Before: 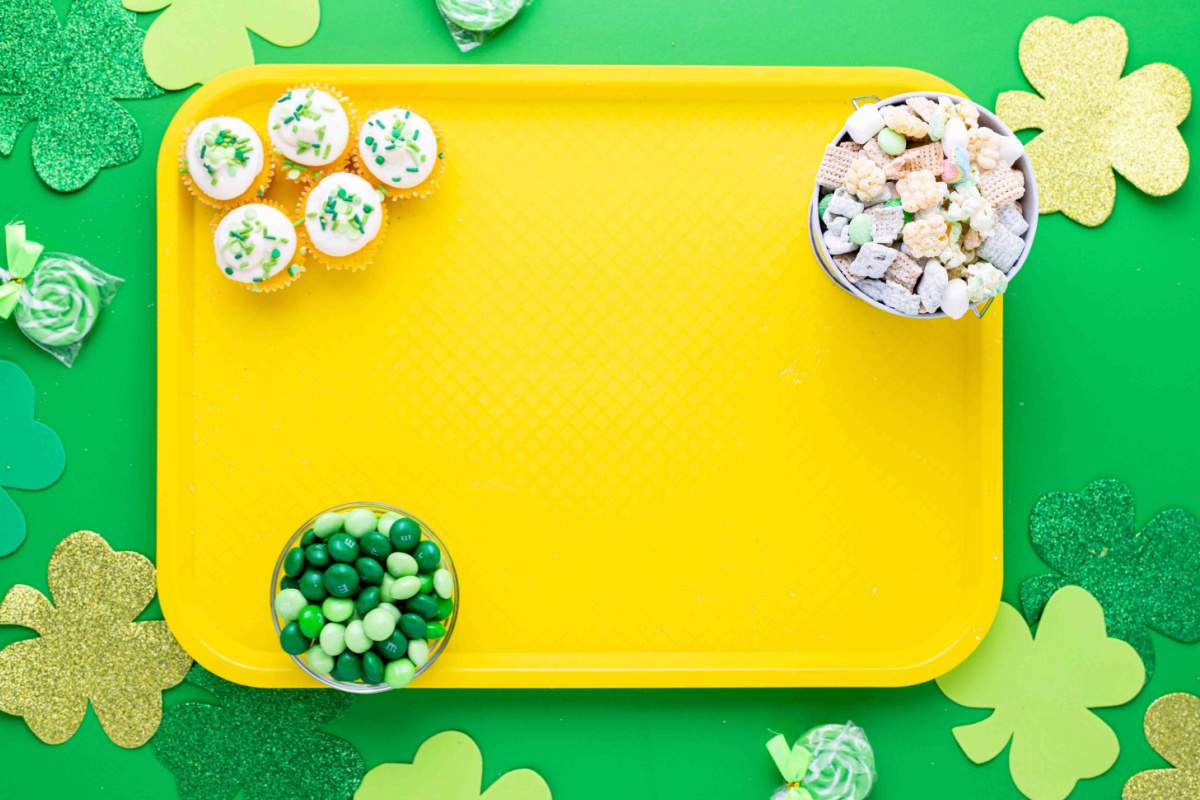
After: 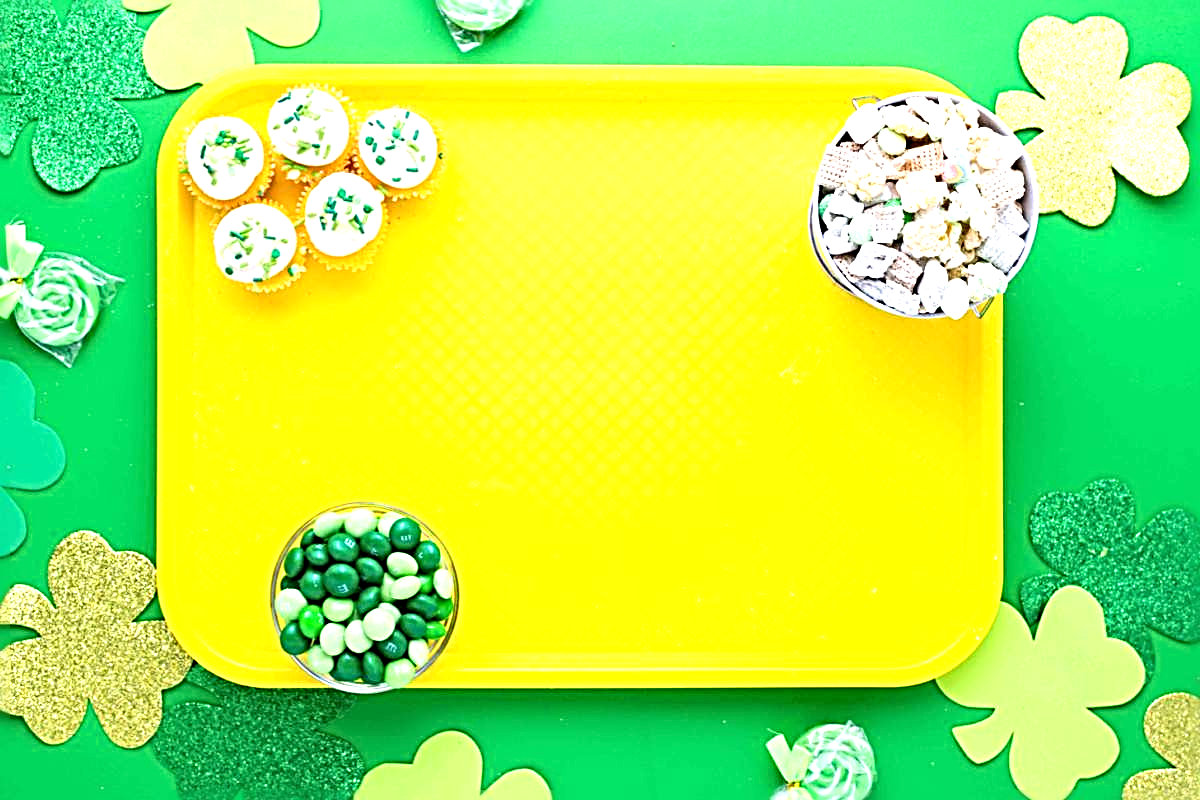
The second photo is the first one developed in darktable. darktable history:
exposure: exposure 0.64 EV, compensate highlight preservation false
sharpen: radius 3.69, amount 0.928
